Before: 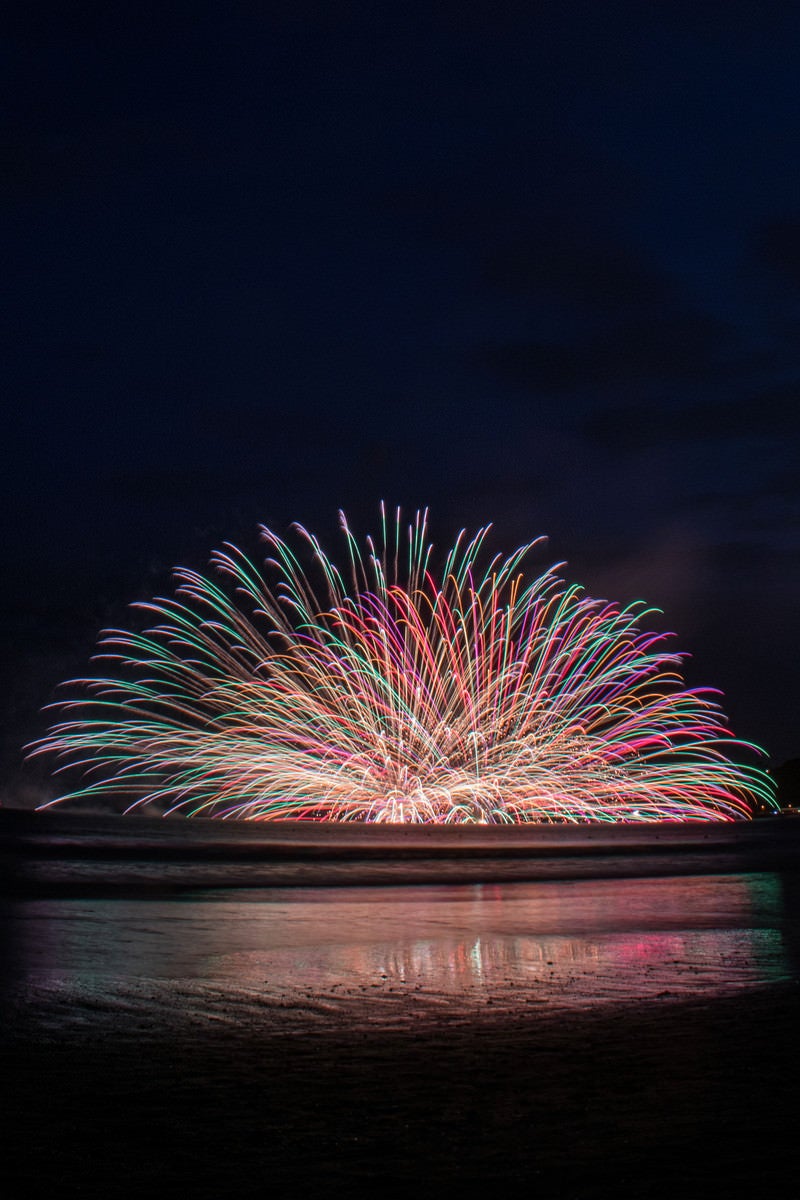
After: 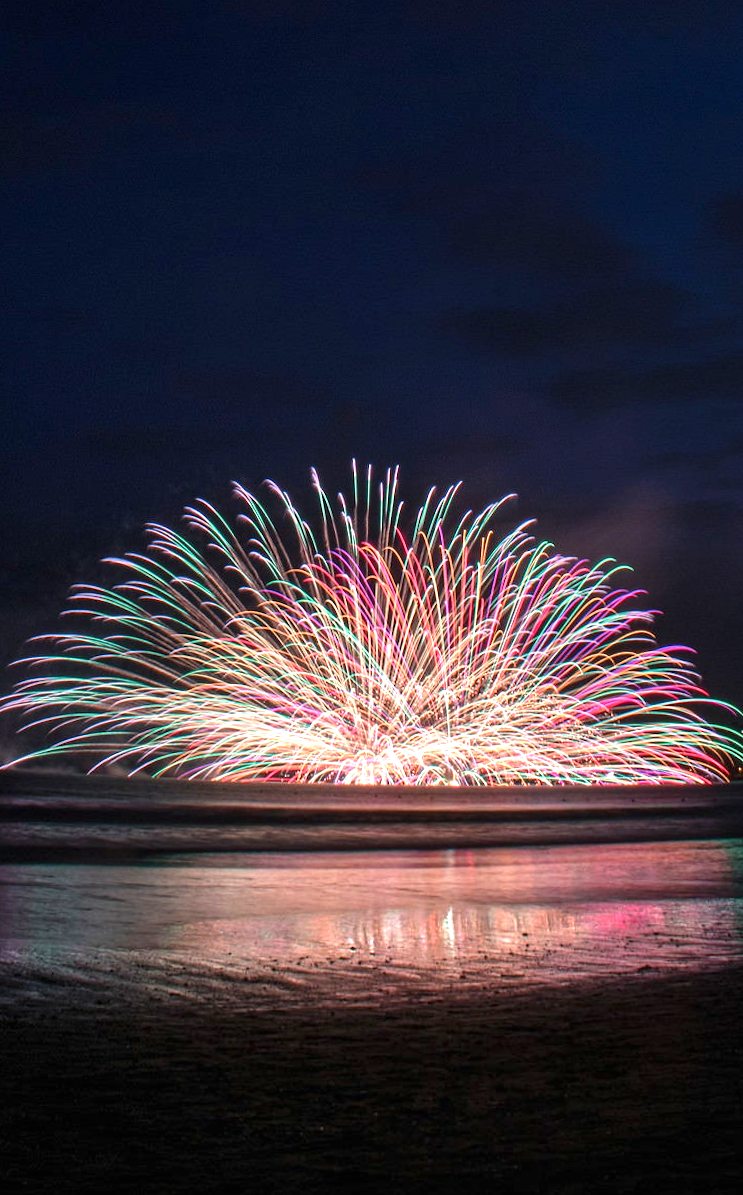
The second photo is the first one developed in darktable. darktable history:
rotate and perspective: rotation 0.215°, lens shift (vertical) -0.139, crop left 0.069, crop right 0.939, crop top 0.002, crop bottom 0.996
exposure: black level correction 0, exposure 1.1 EV, compensate exposure bias true, compensate highlight preservation false
